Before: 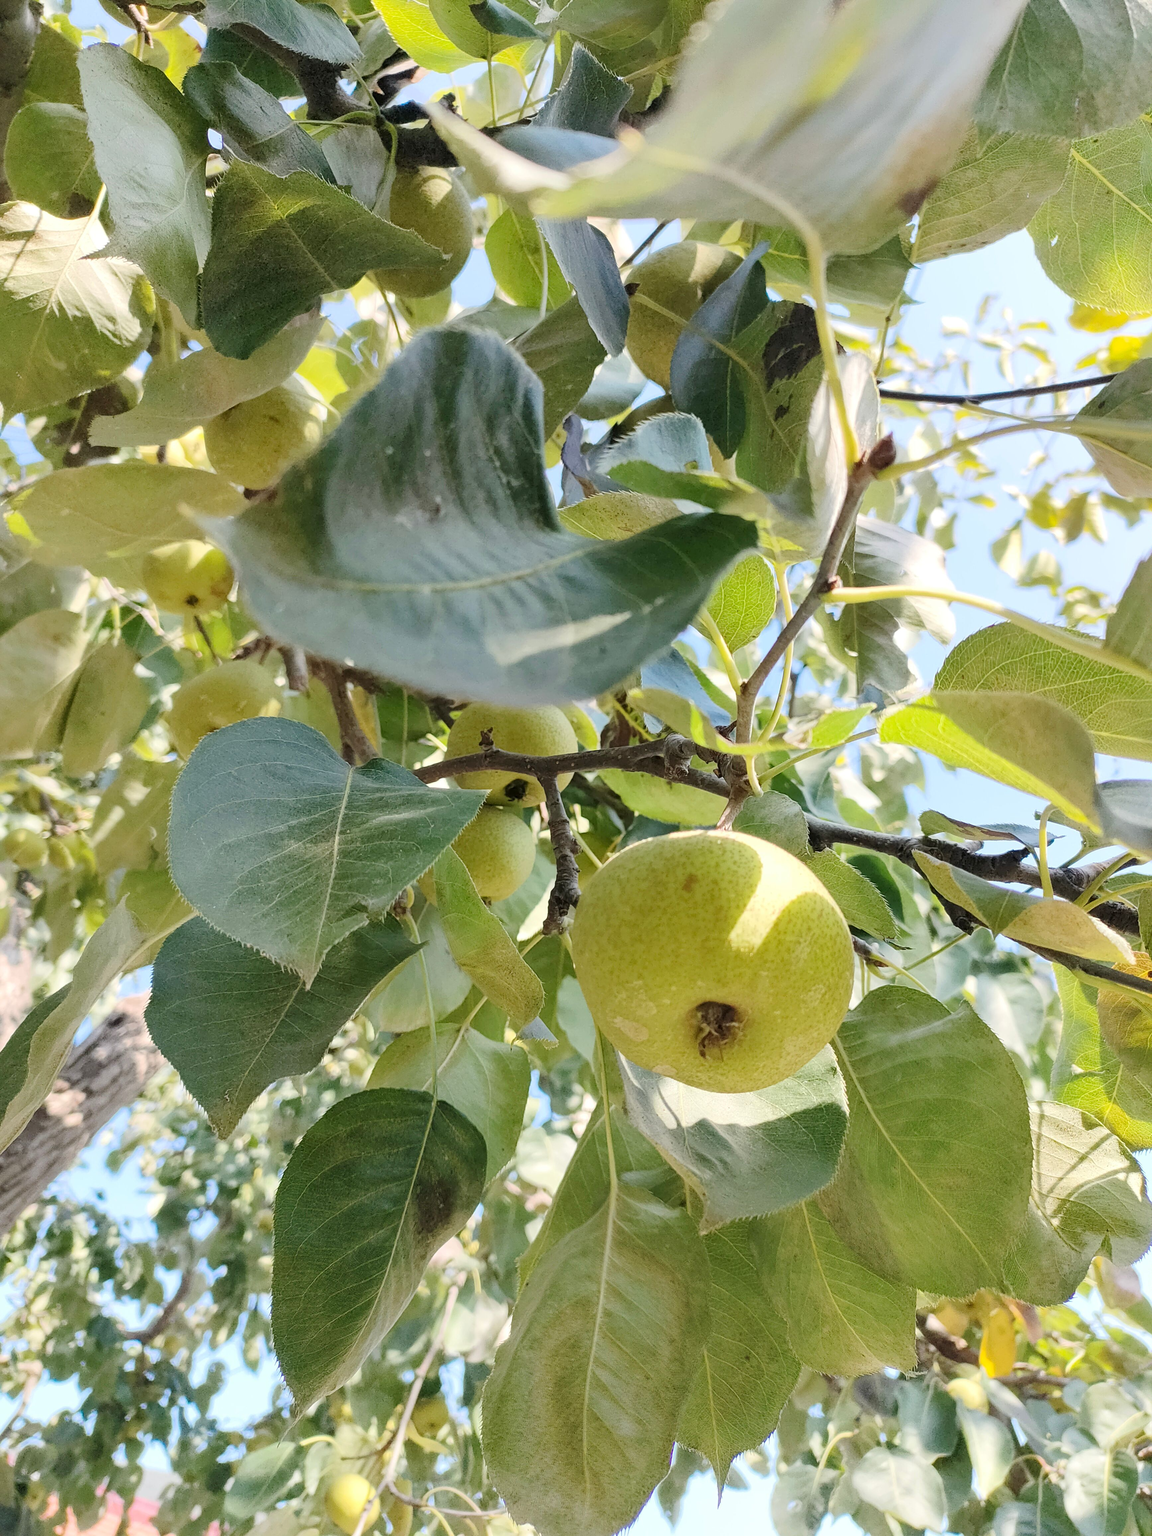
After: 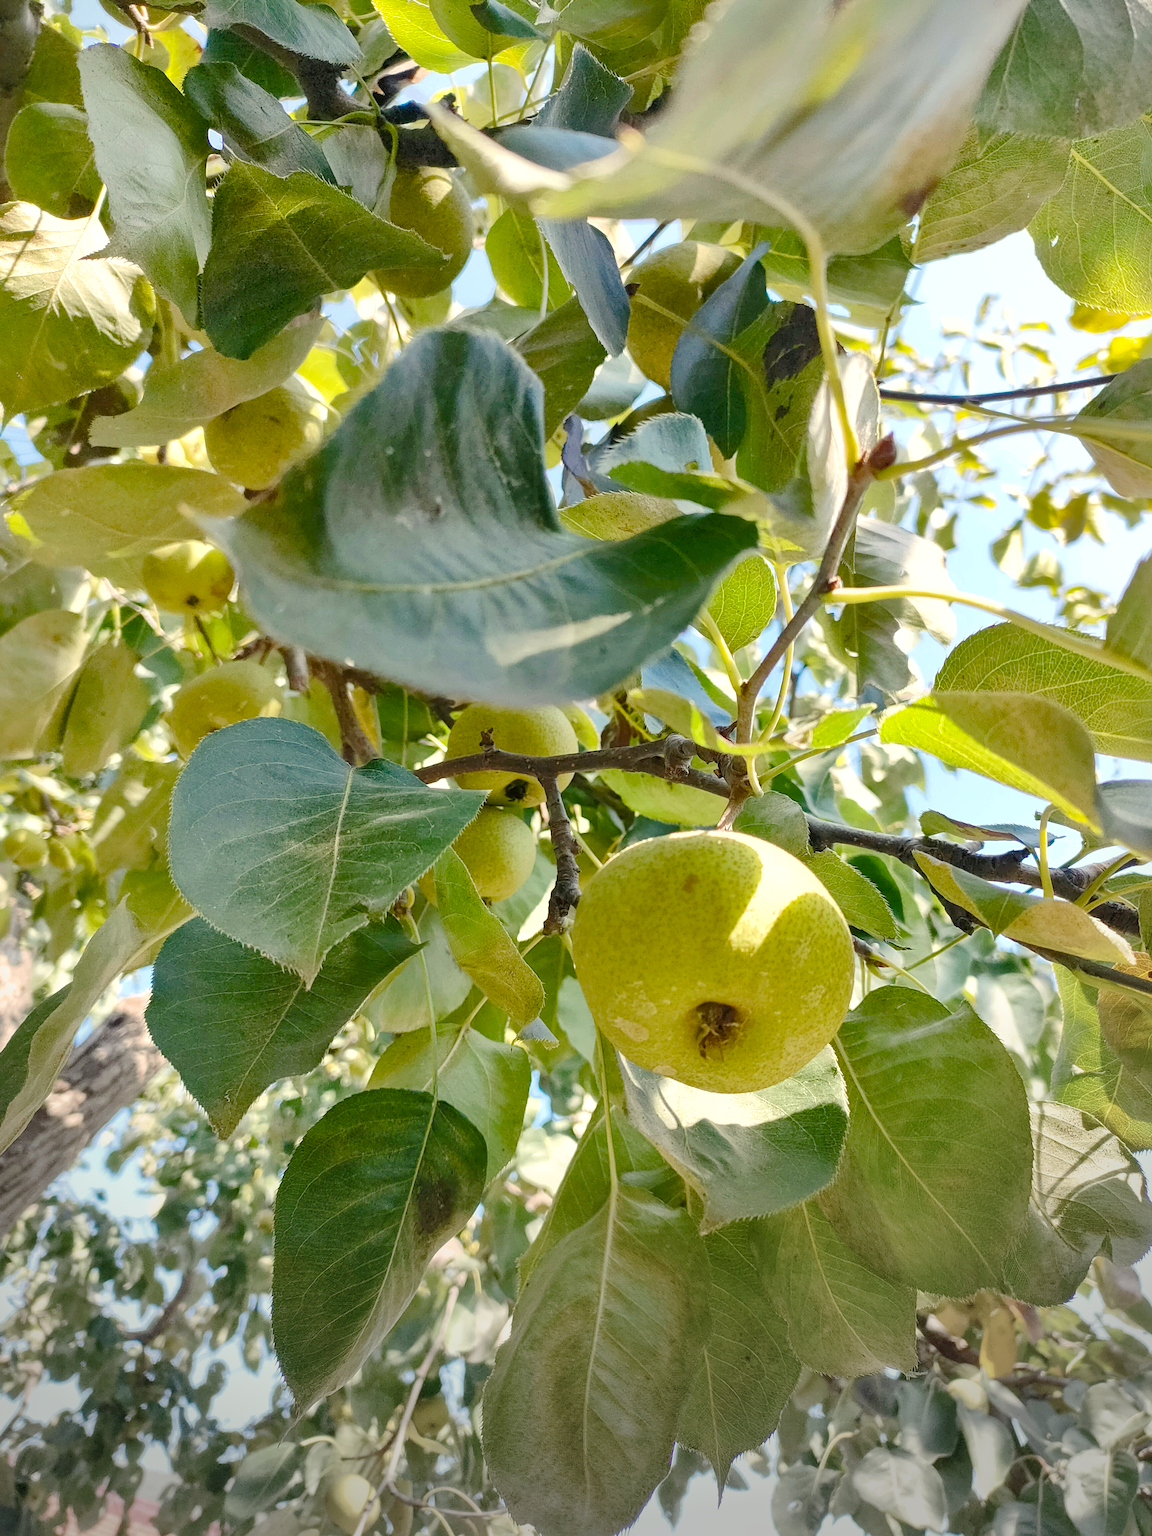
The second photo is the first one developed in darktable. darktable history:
shadows and highlights: on, module defaults
color balance rgb: shadows lift › chroma 1.606%, shadows lift › hue 257.22°, highlights gain › luminance 6.538%, highlights gain › chroma 2.531%, highlights gain › hue 88.34°, linear chroma grading › global chroma 9.701%, perceptual saturation grading › global saturation 14.325%, perceptual saturation grading › highlights -30.162%, perceptual saturation grading › shadows 50.838%, contrast 5.087%
vignetting: center (-0.069, -0.314)
